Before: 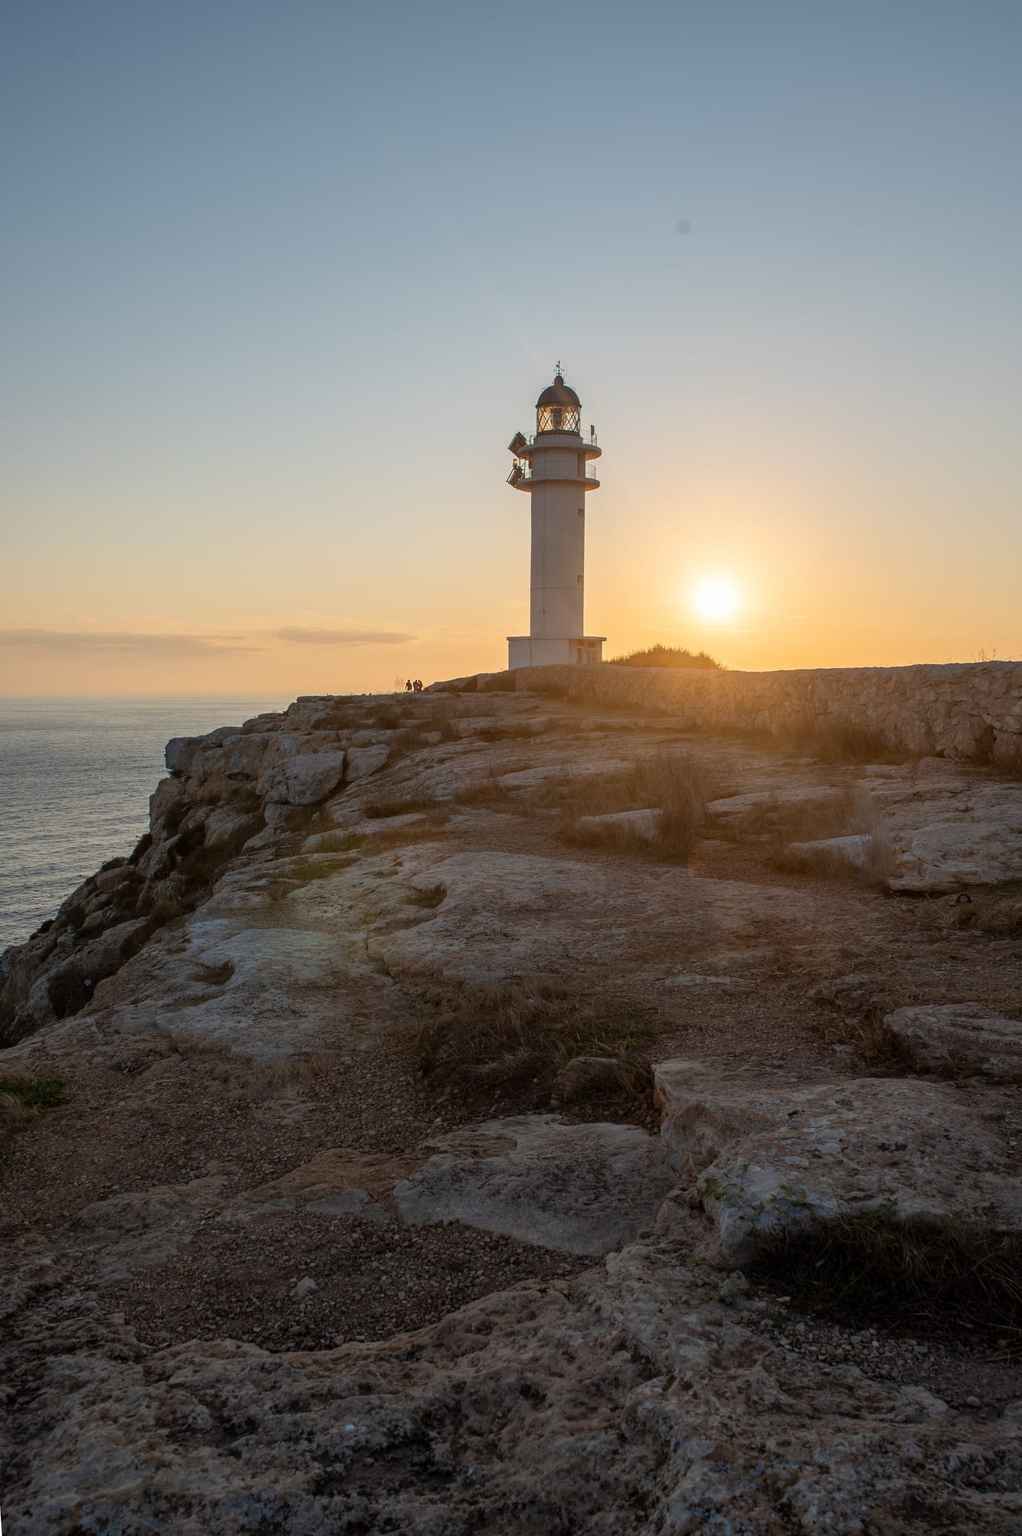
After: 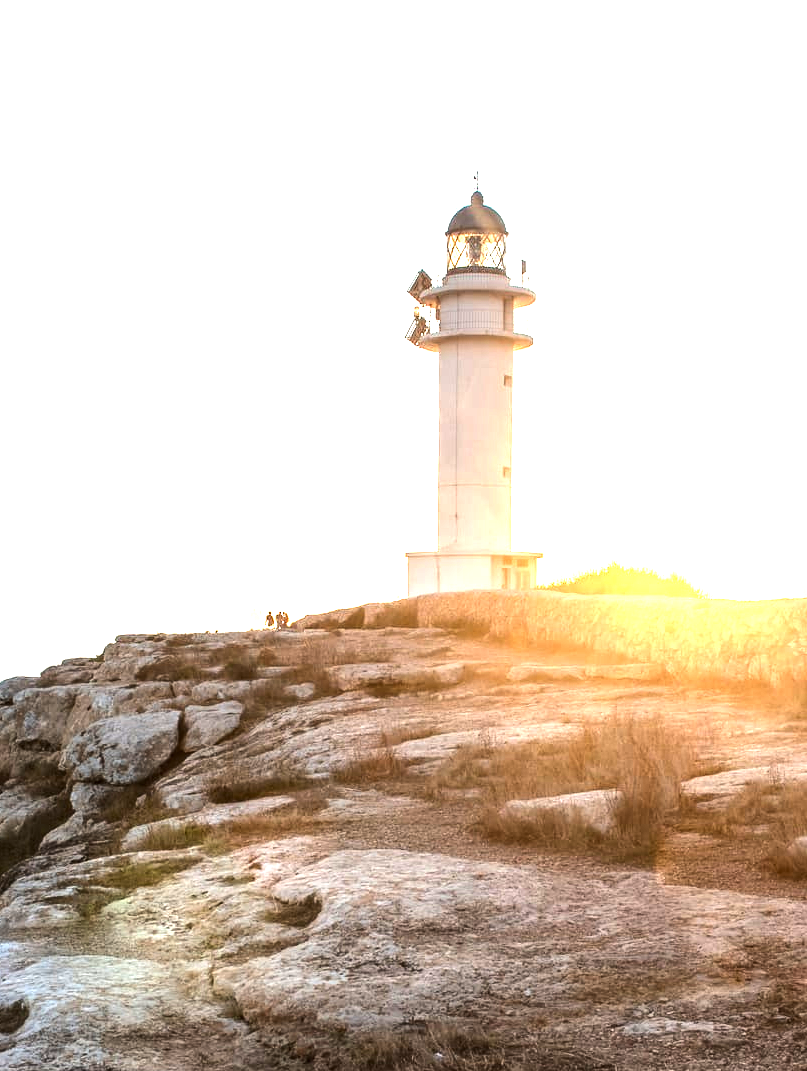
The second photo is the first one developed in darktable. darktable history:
tone equalizer: -8 EV -1.08 EV, -7 EV -1.01 EV, -6 EV -0.867 EV, -5 EV -0.578 EV, -3 EV 0.578 EV, -2 EV 0.867 EV, -1 EV 1.01 EV, +0 EV 1.08 EV, edges refinement/feathering 500, mask exposure compensation -1.57 EV, preserve details no
exposure: black level correction 0.001, exposure 1.719 EV, compensate exposure bias true, compensate highlight preservation false
crop: left 20.932%, top 15.471%, right 21.848%, bottom 34.081%
